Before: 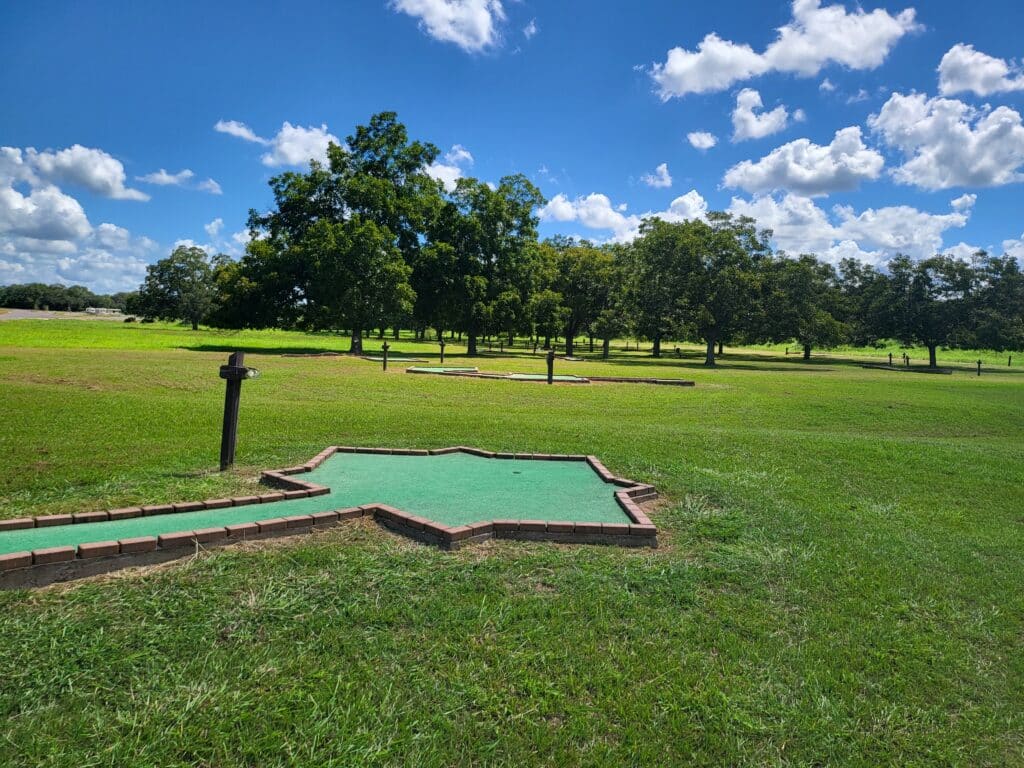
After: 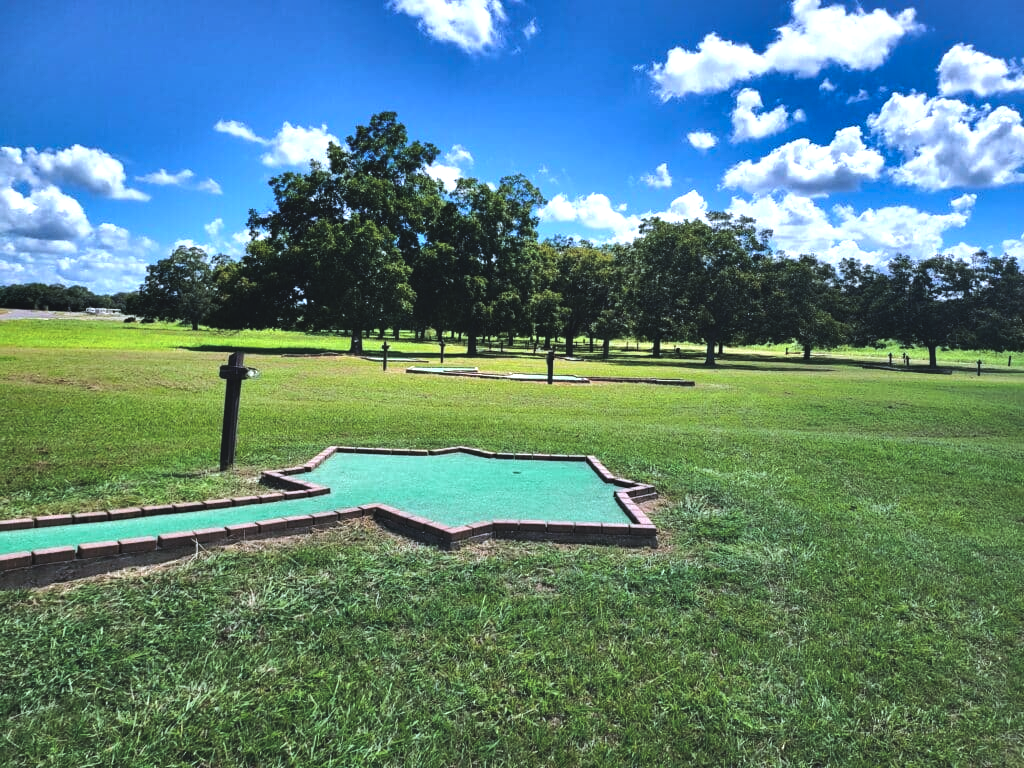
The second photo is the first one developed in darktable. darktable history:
exposure: black level correction -0.008, exposure 0.067 EV, compensate highlight preservation false
color balance rgb: global offset › luminance 0.71%, perceptual saturation grading › global saturation -11.5%, perceptual brilliance grading › highlights 17.77%, perceptual brilliance grading › mid-tones 31.71%, perceptual brilliance grading › shadows -31.01%, global vibrance 50%
shadows and highlights: shadows 24.5, highlights -78.15, soften with gaussian
color calibration: illuminant as shot in camera, x 0.37, y 0.382, temperature 4313.32 K
contrast brightness saturation: contrast 0.06, brightness -0.01, saturation -0.23
